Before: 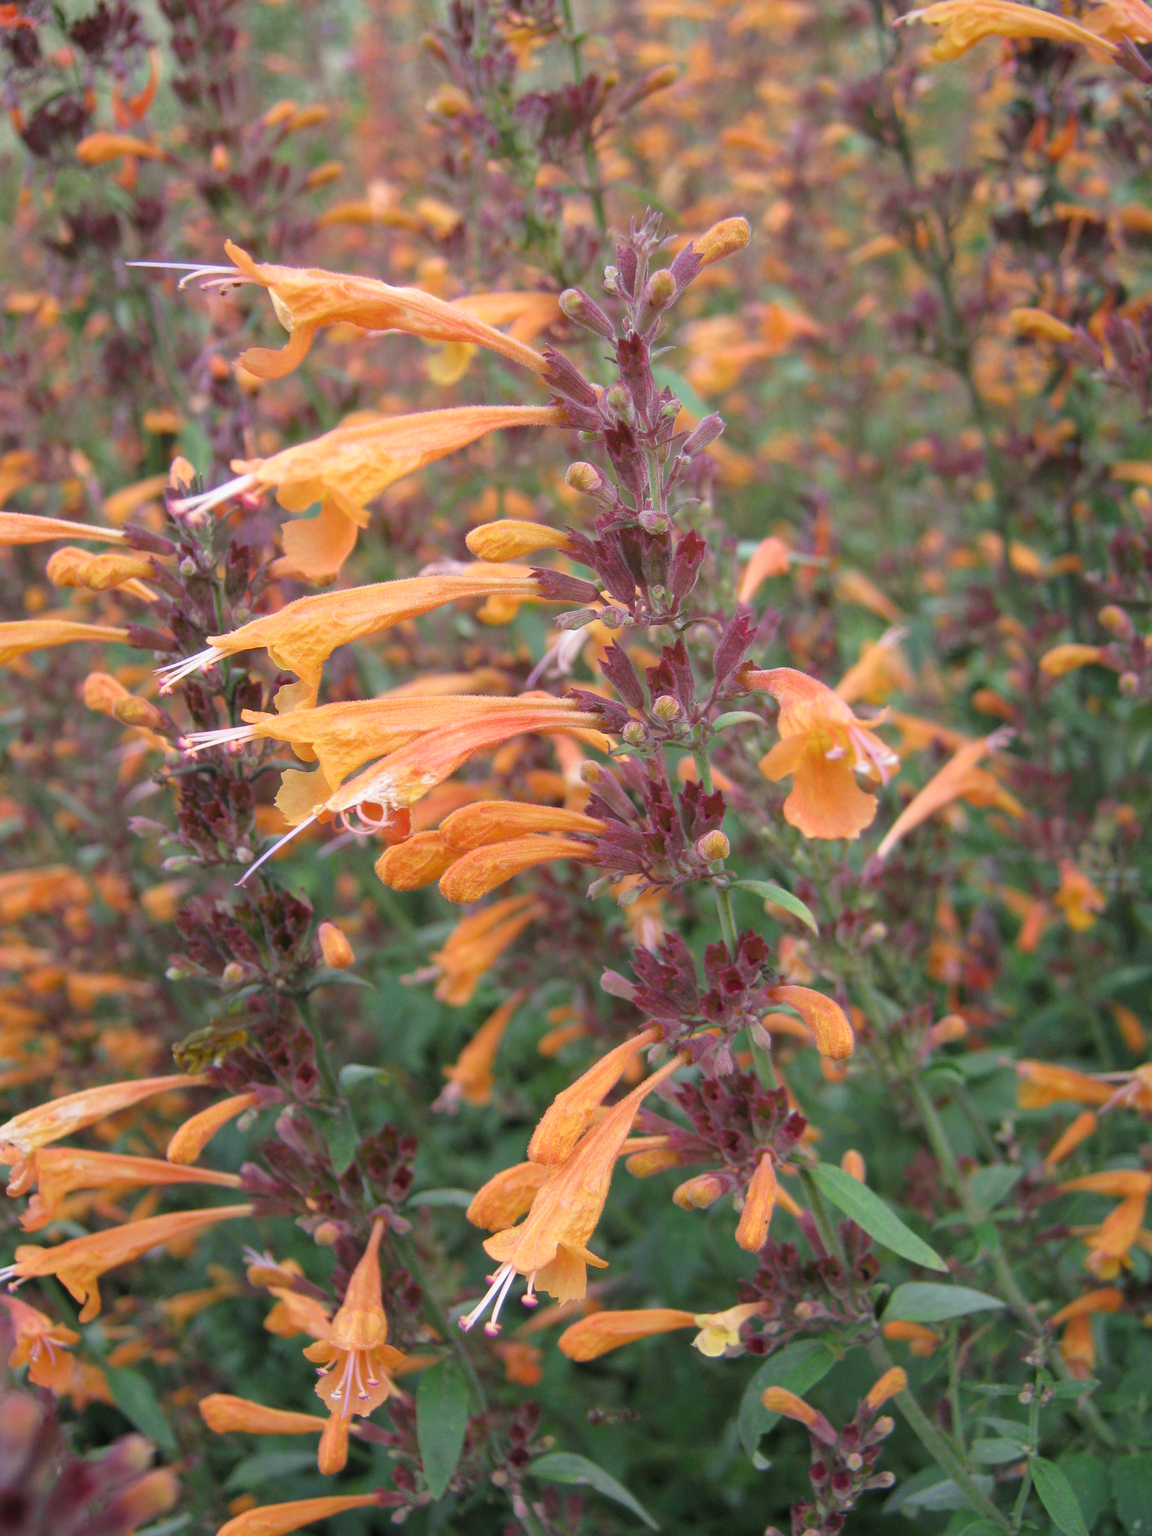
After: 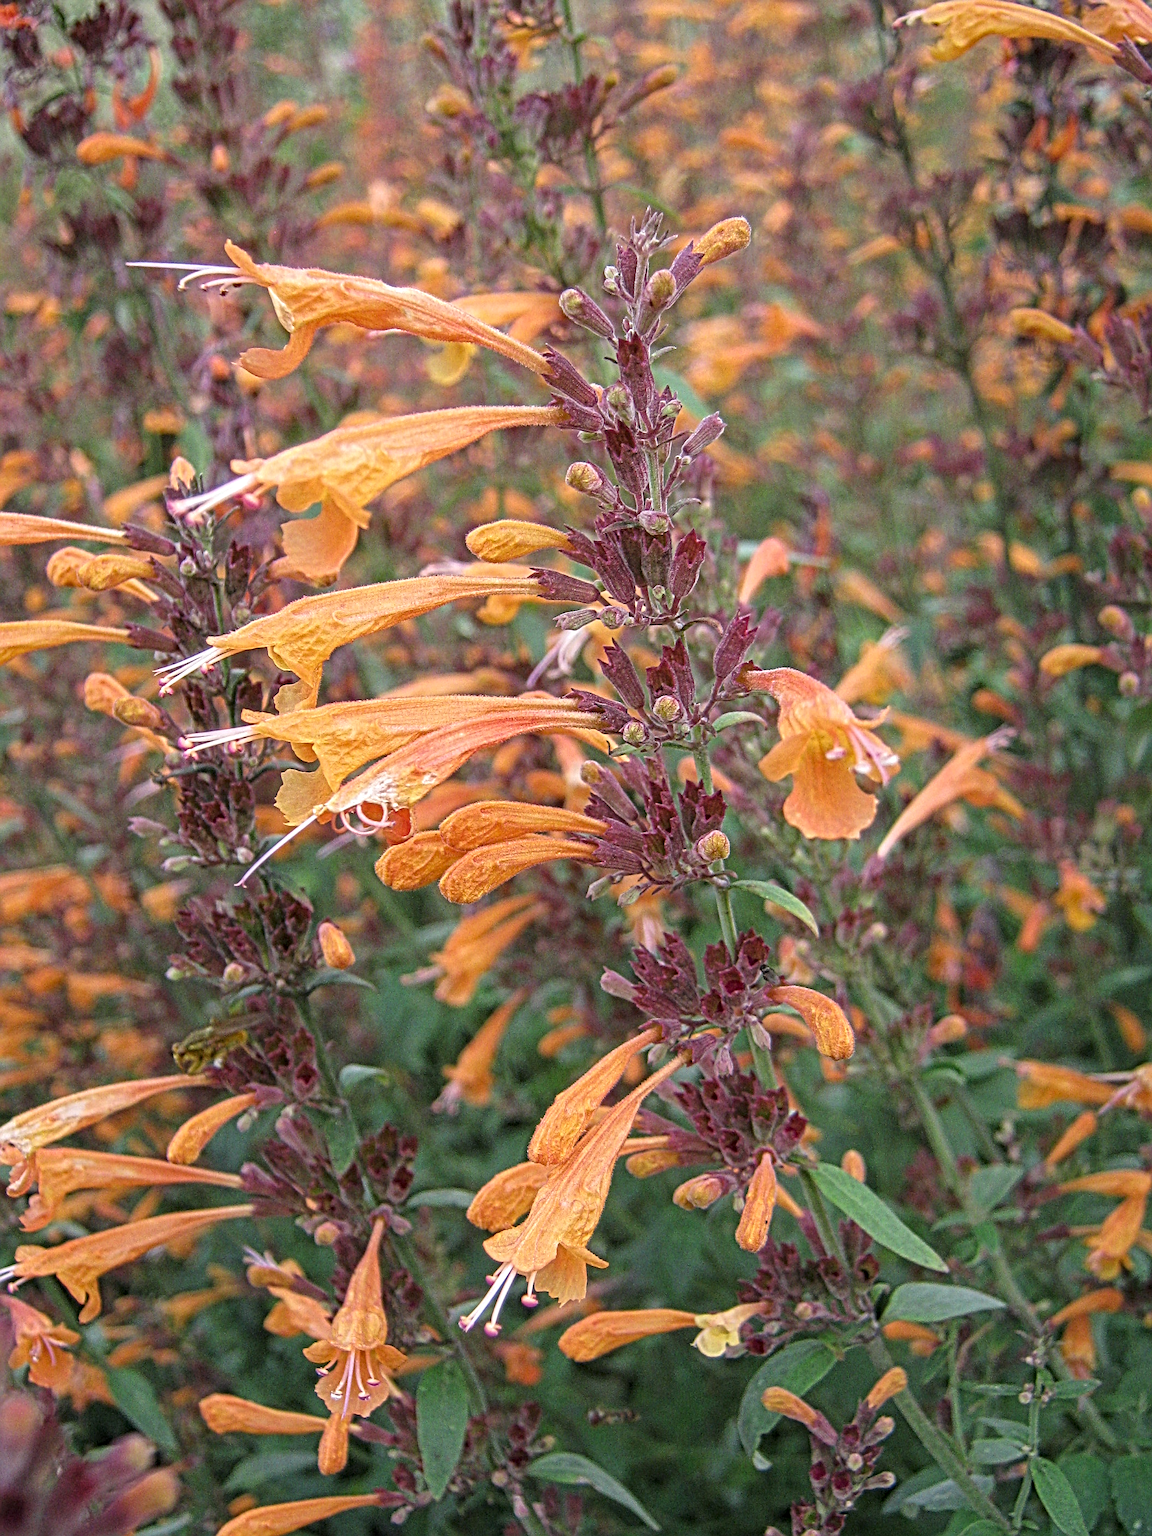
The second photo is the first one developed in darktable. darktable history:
local contrast: mode bilateral grid, contrast 20, coarseness 4, detail 299%, midtone range 0.2
